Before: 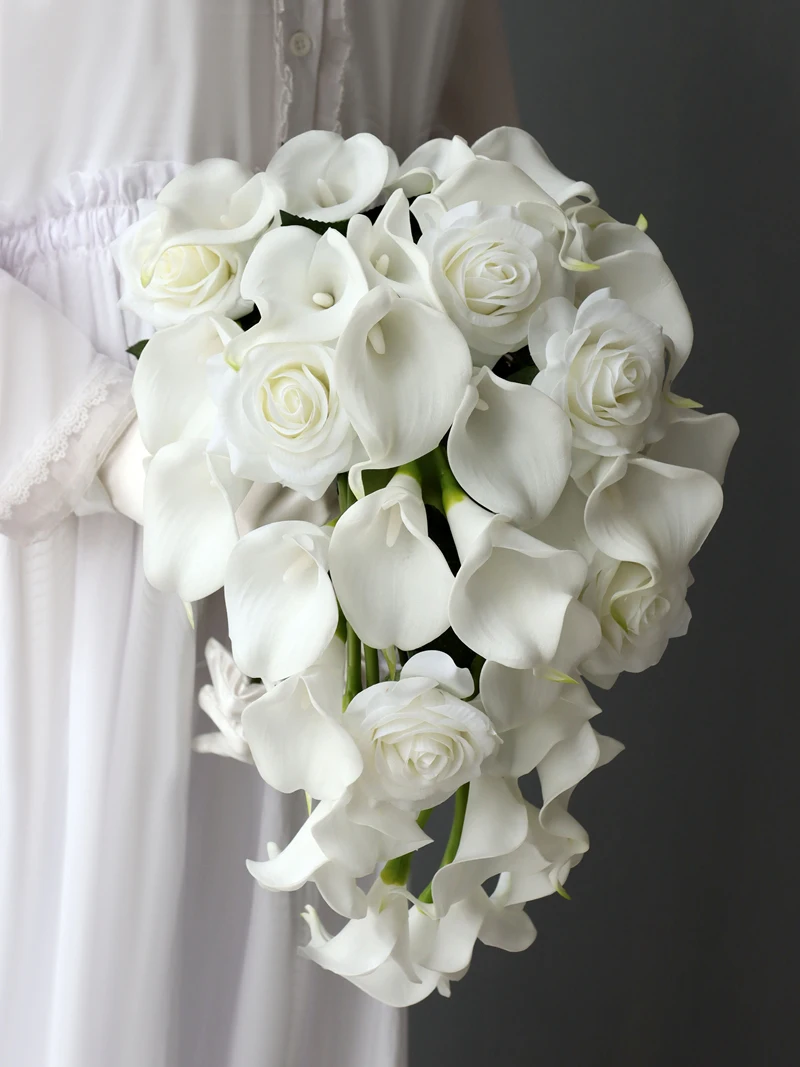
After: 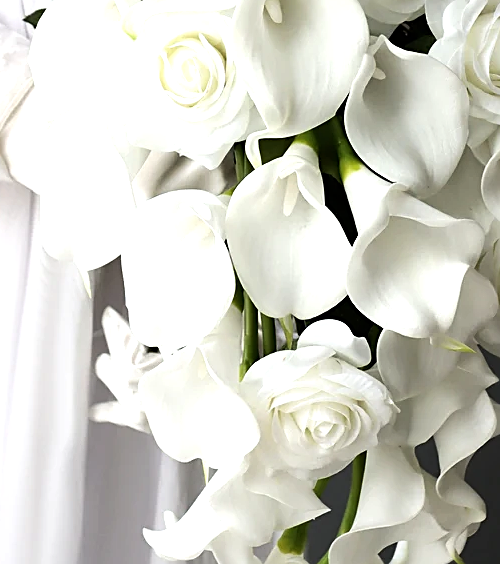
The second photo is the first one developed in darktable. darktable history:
tone equalizer: -8 EV -0.787 EV, -7 EV -0.717 EV, -6 EV -0.625 EV, -5 EV -0.374 EV, -3 EV 0.375 EV, -2 EV 0.6 EV, -1 EV 0.694 EV, +0 EV 0.777 EV, edges refinement/feathering 500, mask exposure compensation -1.57 EV, preserve details no
crop: left 12.961%, top 31.035%, right 24.469%, bottom 16.086%
color correction: highlights b* -0.06
sharpen: on, module defaults
